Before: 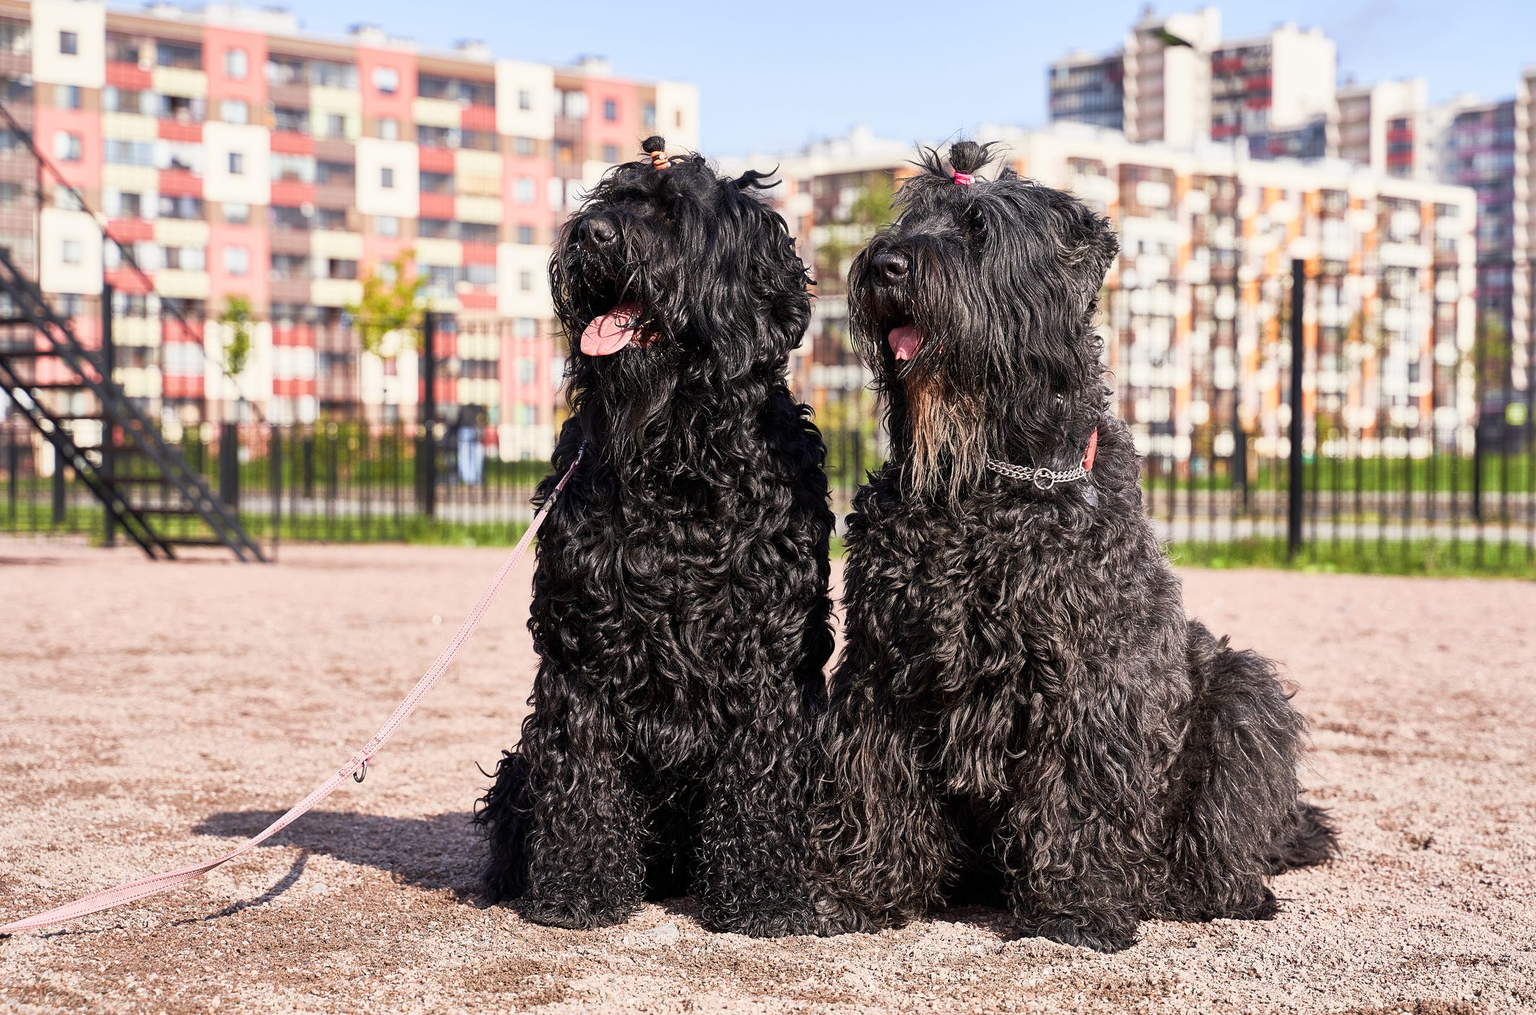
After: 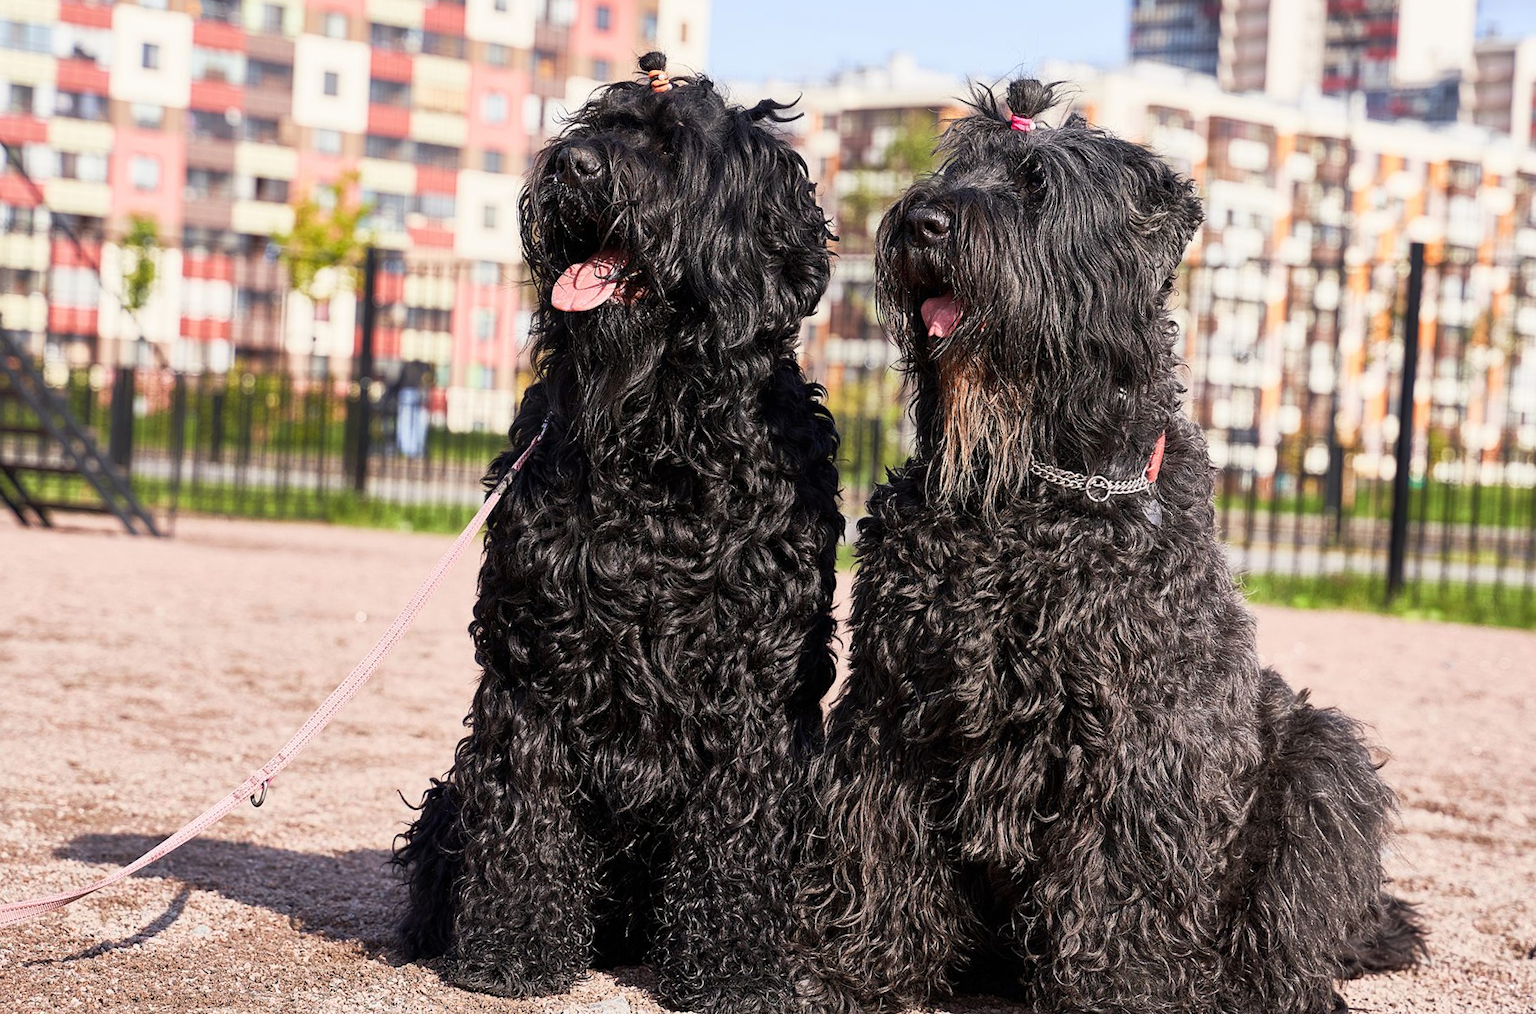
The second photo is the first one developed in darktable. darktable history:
crop and rotate: angle -3.21°, left 5.106%, top 5.229%, right 4.656%, bottom 4.569%
